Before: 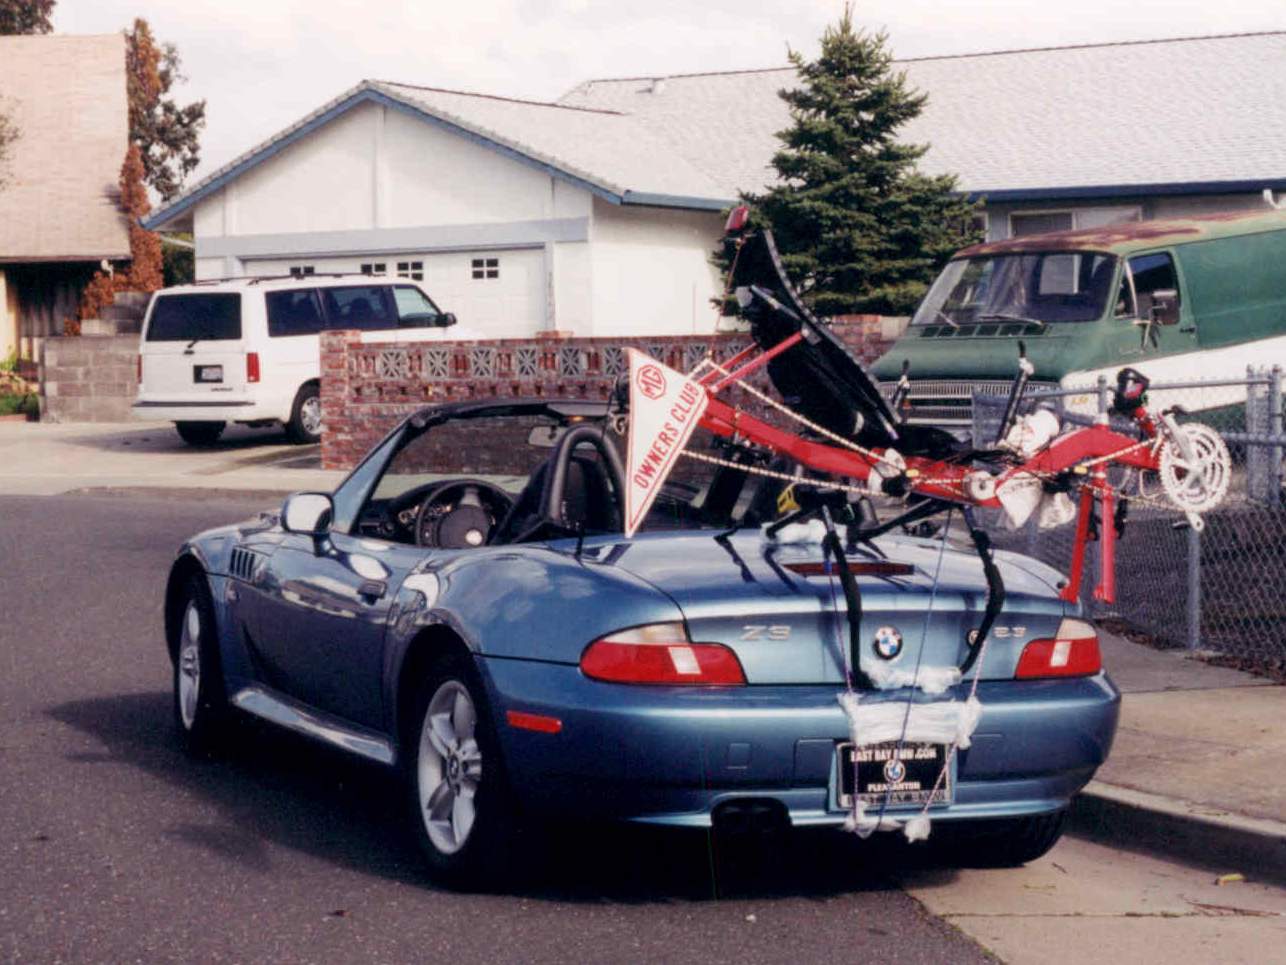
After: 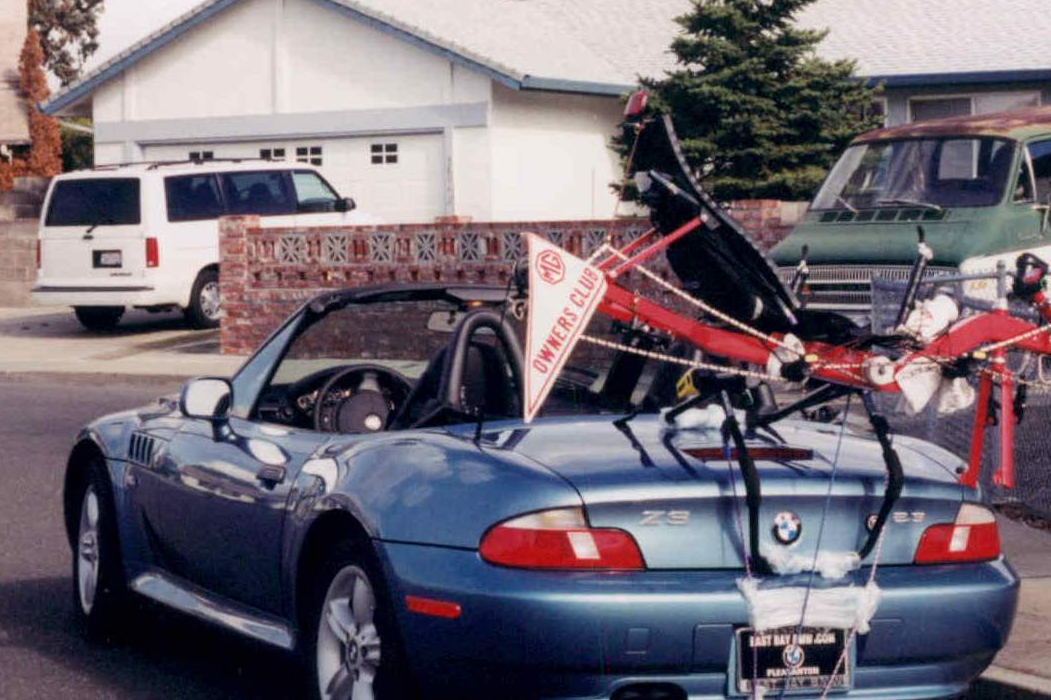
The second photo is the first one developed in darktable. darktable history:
crop: left 7.9%, top 12.007%, right 10.313%, bottom 15.397%
